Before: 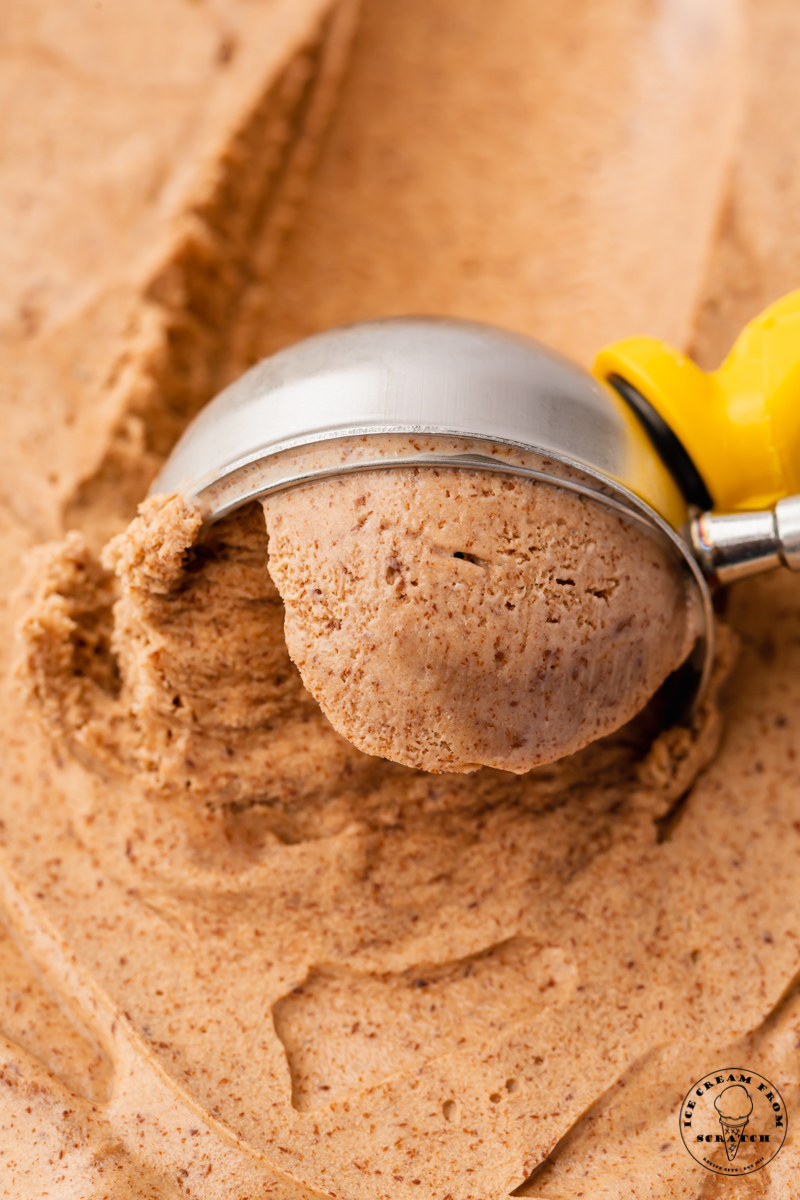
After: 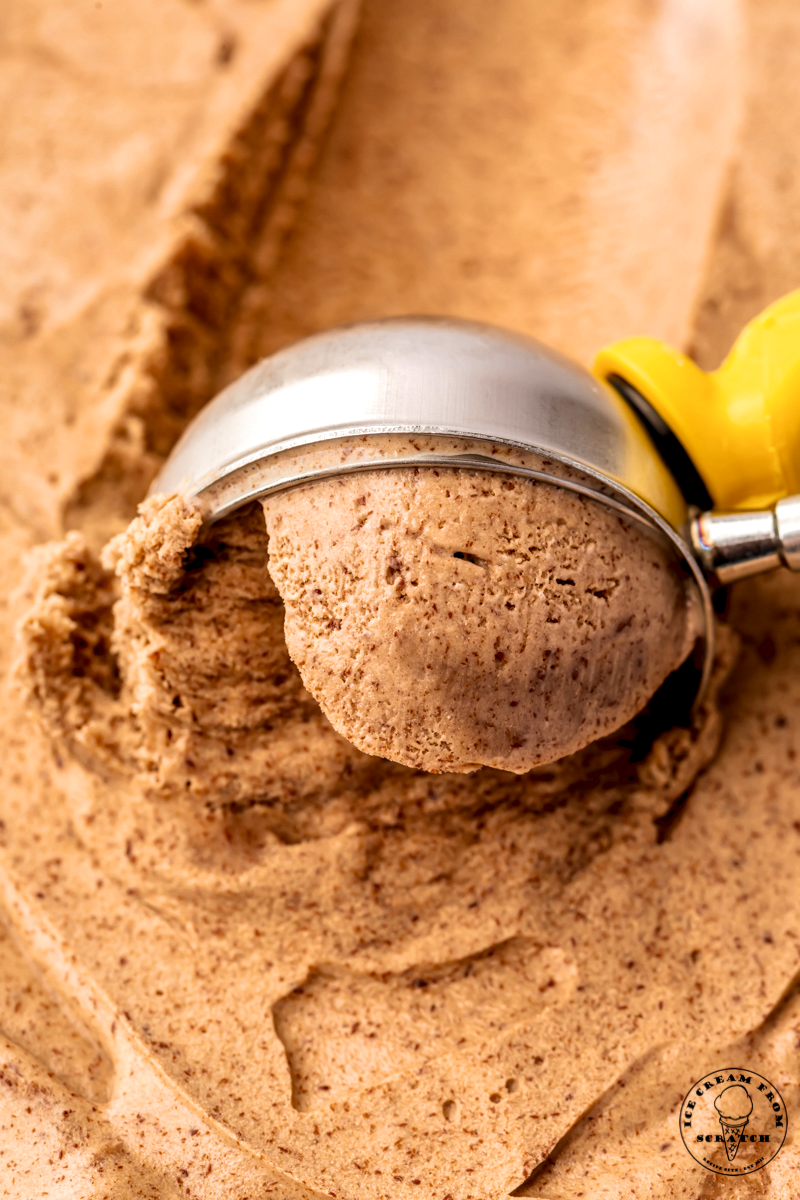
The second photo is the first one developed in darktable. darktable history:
local contrast: detail 154%
velvia: strength 44.66%
